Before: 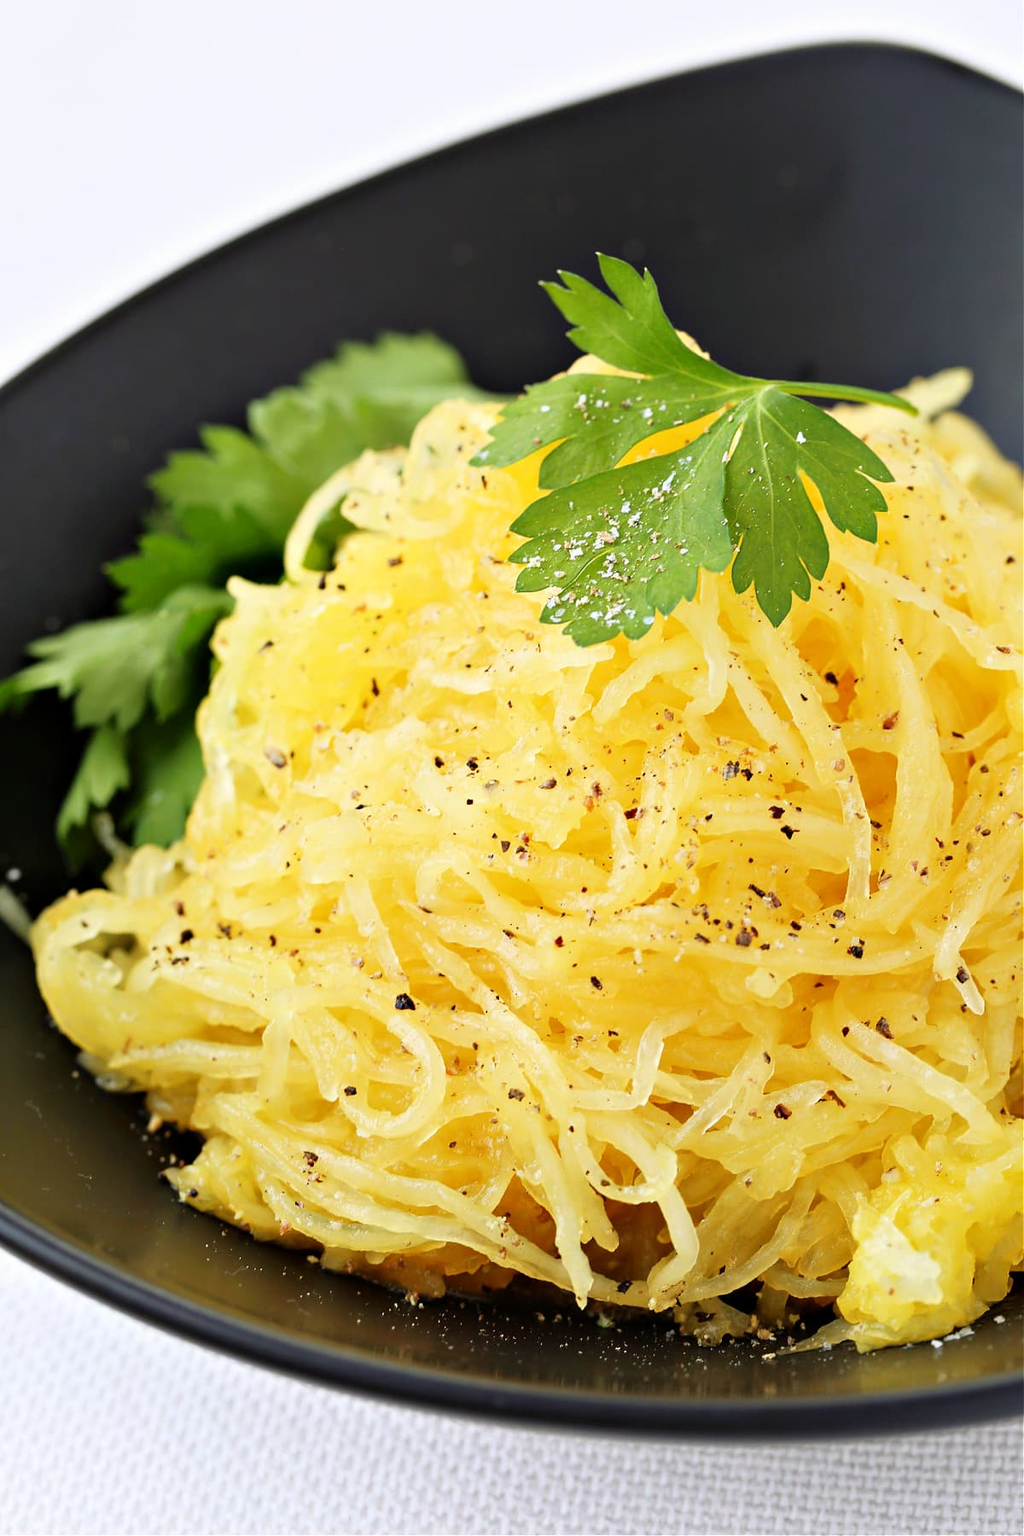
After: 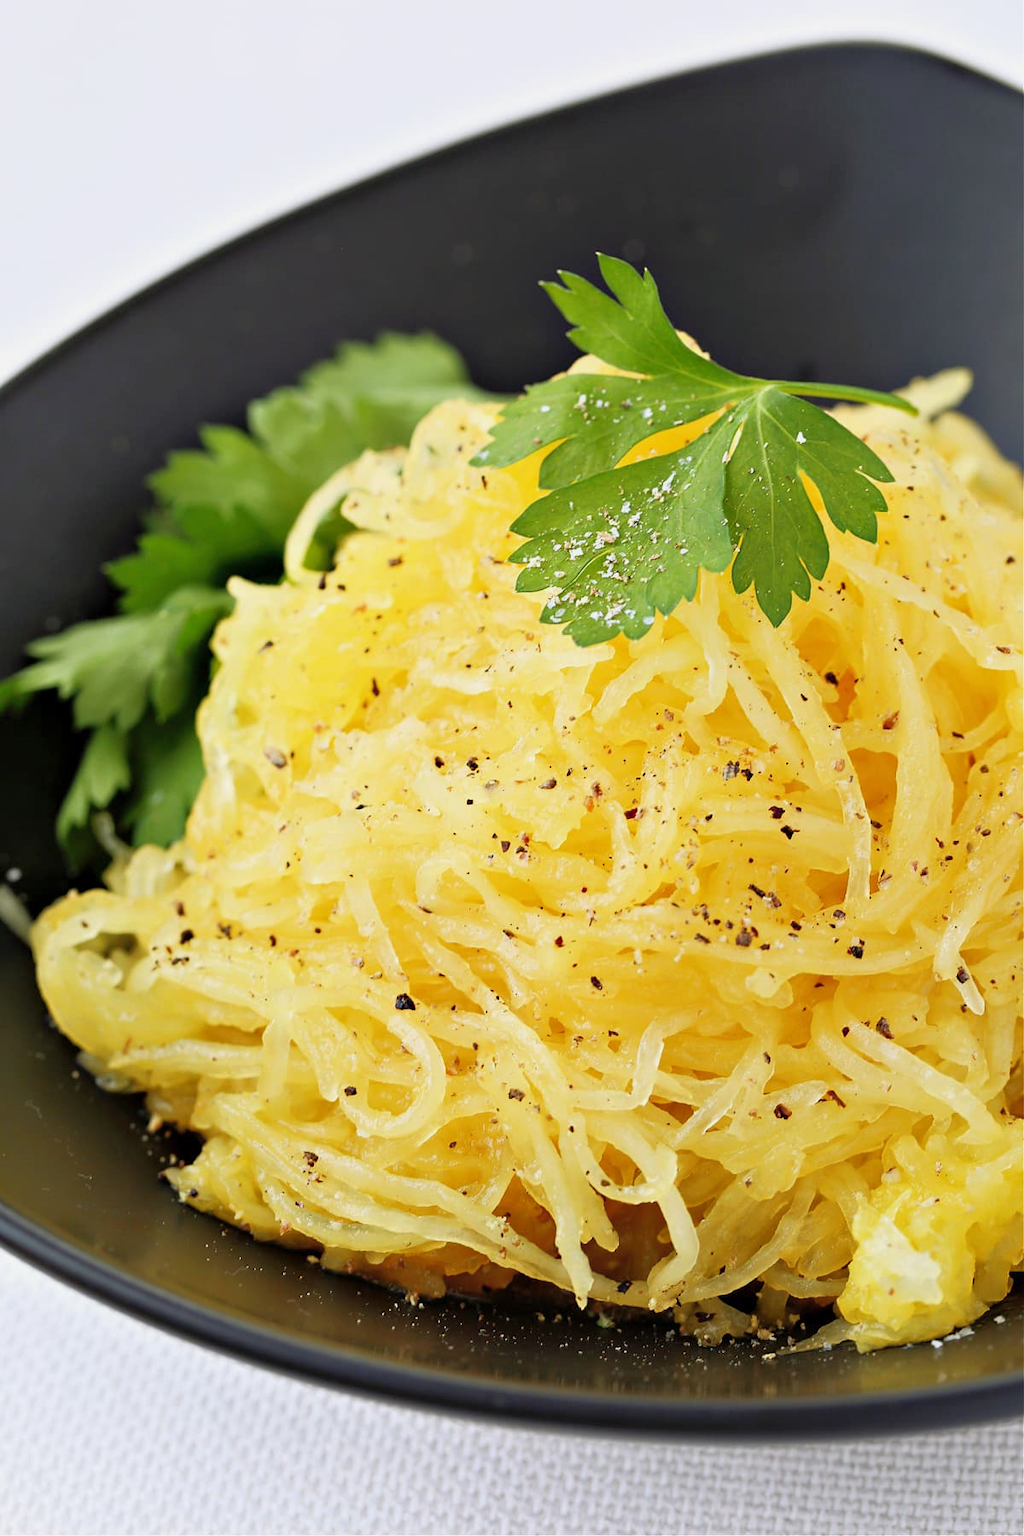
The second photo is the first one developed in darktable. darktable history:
exposure: exposure -0.155 EV, compensate exposure bias true, compensate highlight preservation false
shadows and highlights: shadows 43.18, highlights 7.51
